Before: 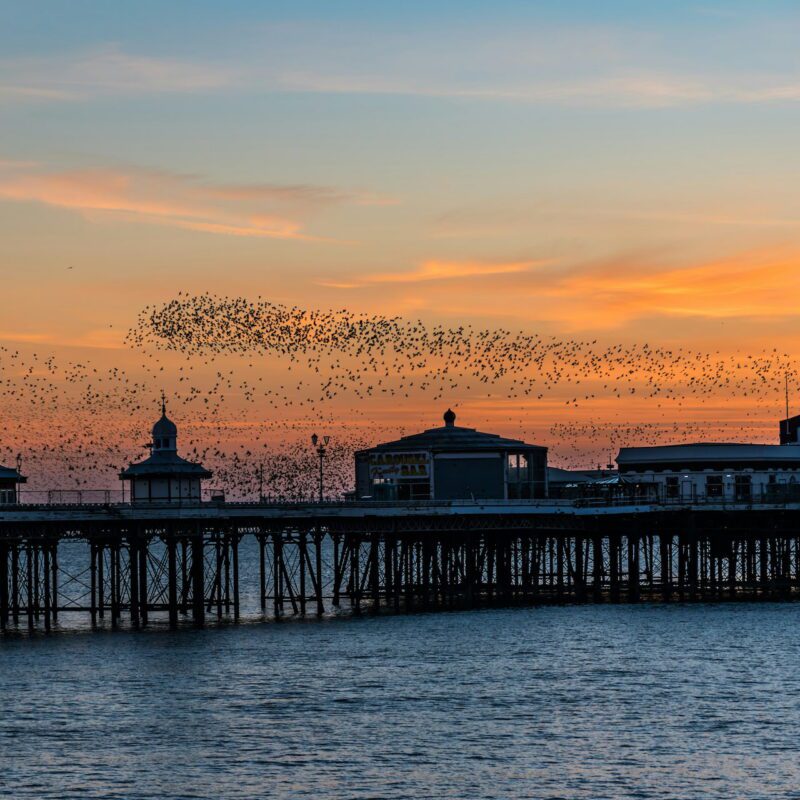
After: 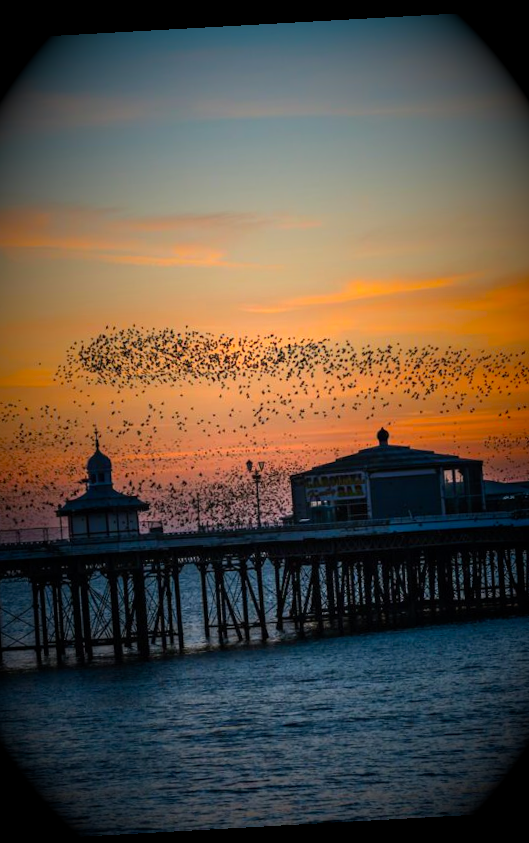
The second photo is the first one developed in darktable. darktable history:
rotate and perspective: rotation -3.18°, automatic cropping off
vignetting: fall-off start 15.9%, fall-off radius 100%, brightness -1, saturation 0.5, width/height ratio 0.719
crop: left 10.644%, right 26.528%
contrast brightness saturation: contrast 0.2, brightness 0.16, saturation 0.22
